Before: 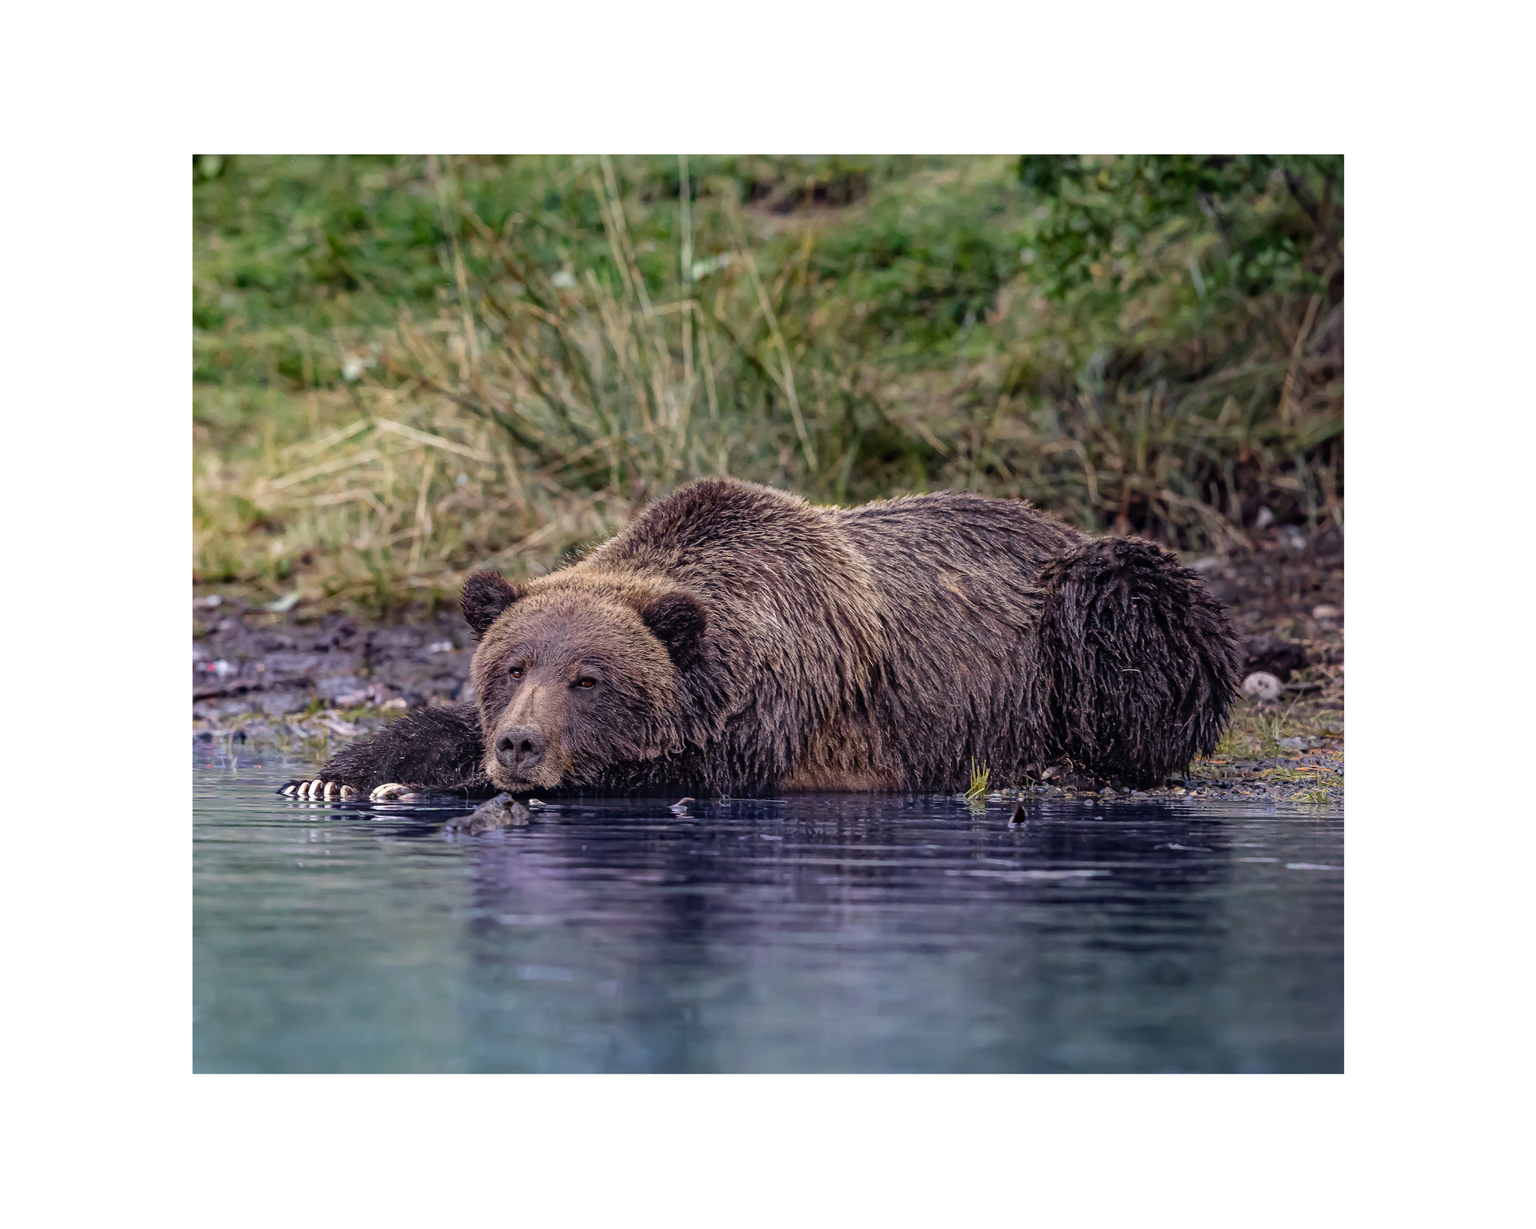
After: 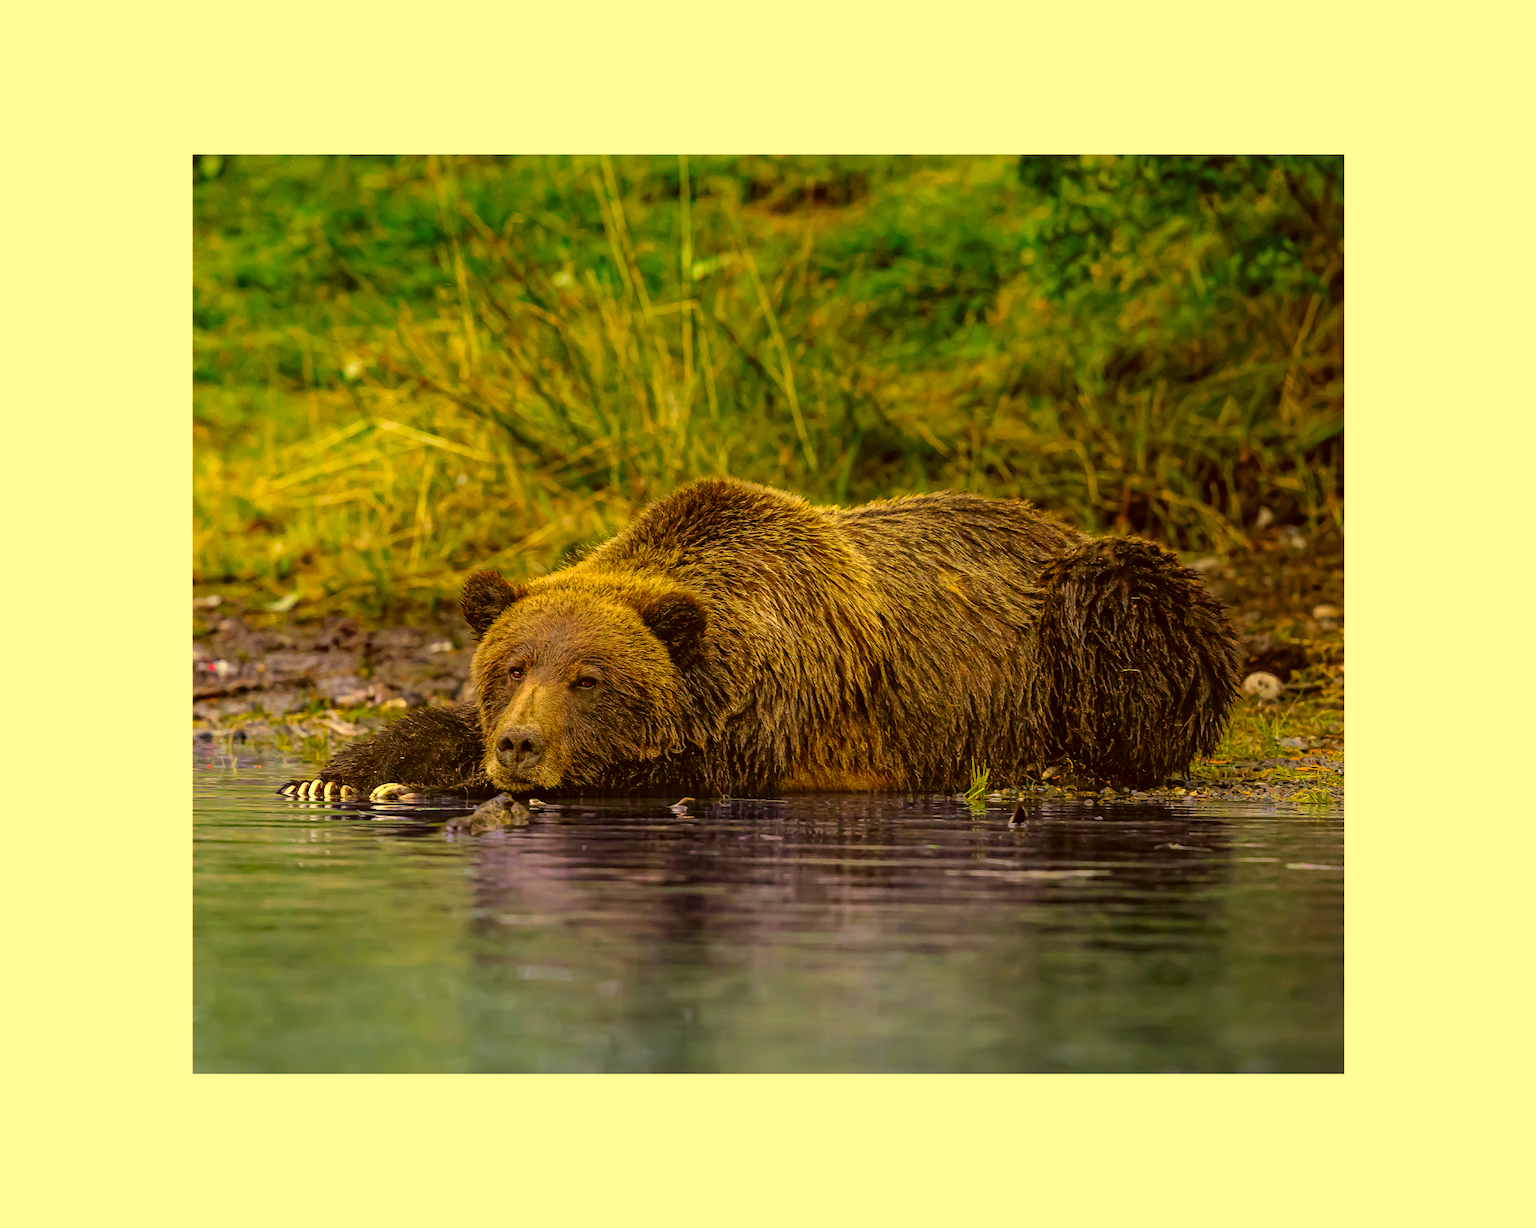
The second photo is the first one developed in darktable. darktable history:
color contrast: green-magenta contrast 1.55, blue-yellow contrast 1.83
color correction: highlights a* 0.162, highlights b* 29.53, shadows a* -0.162, shadows b* 21.09
